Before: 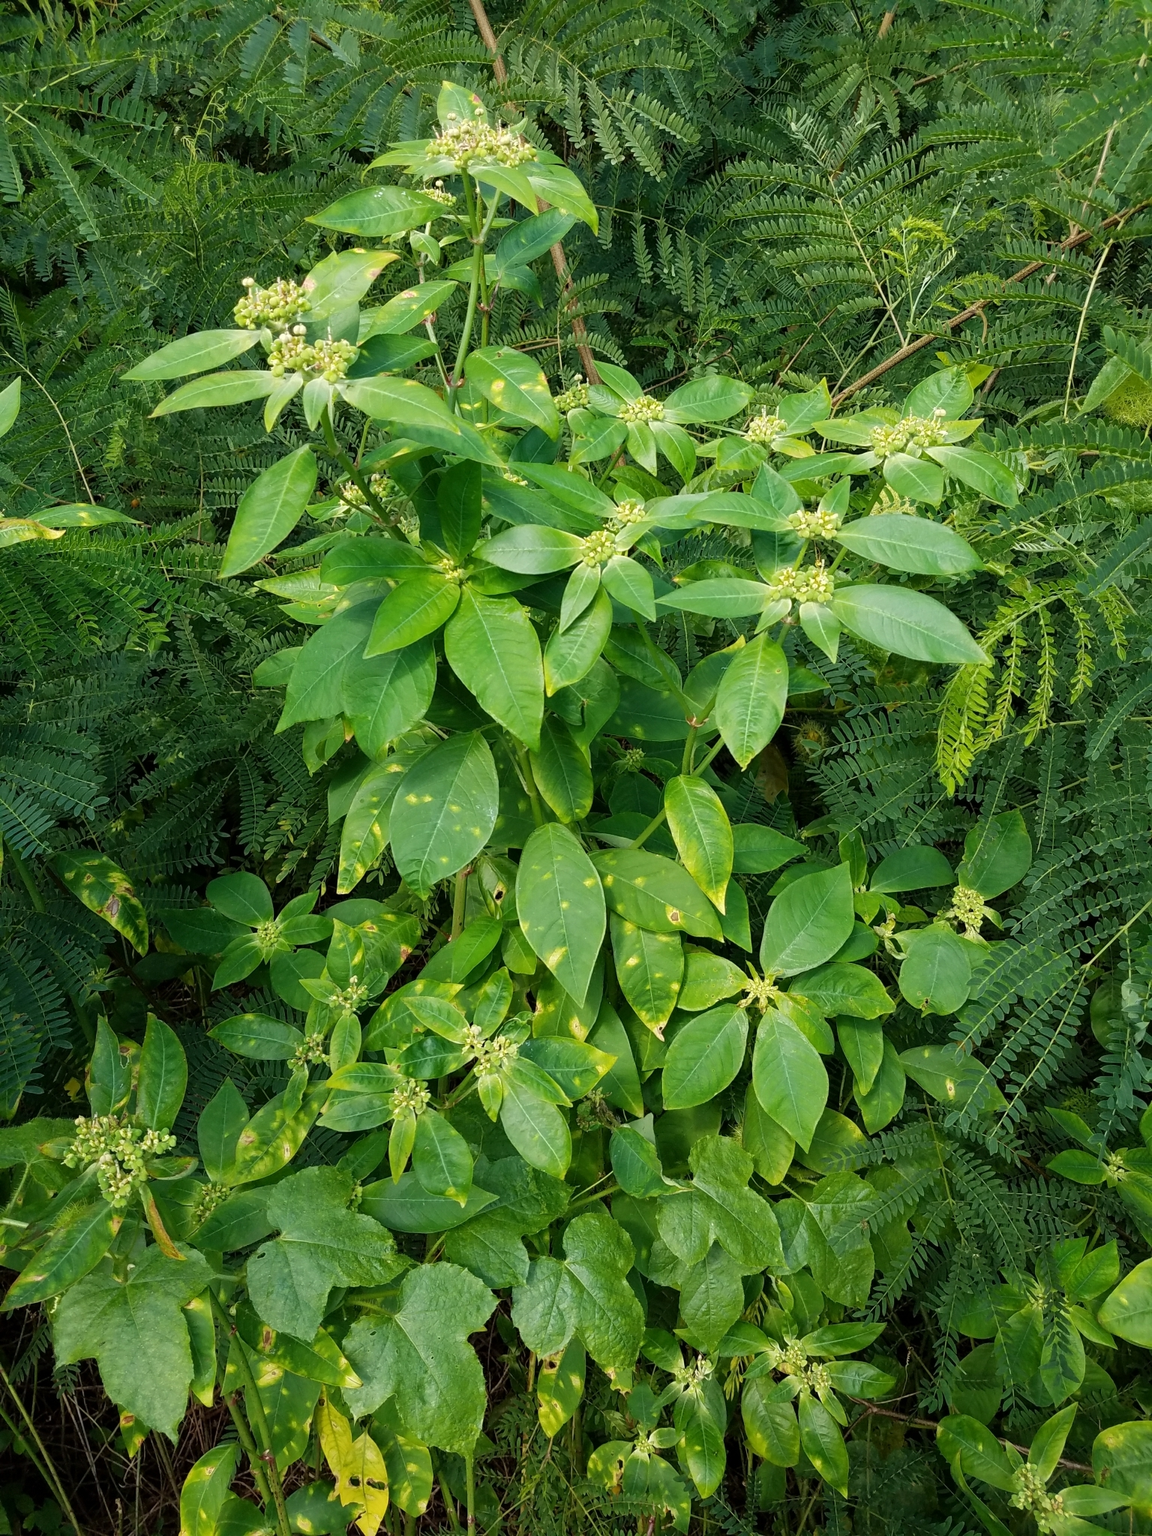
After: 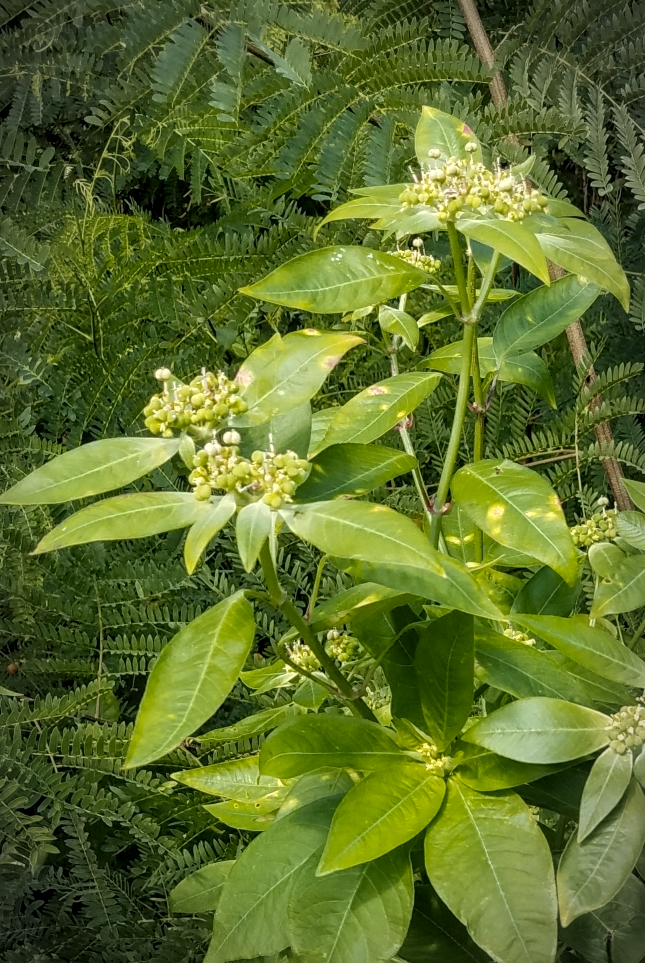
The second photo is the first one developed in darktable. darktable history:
crop and rotate: left 10.967%, top 0.103%, right 47%, bottom 52.854%
vignetting: automatic ratio true
color zones: curves: ch0 [(0.254, 0.492) (0.724, 0.62)]; ch1 [(0.25, 0.528) (0.719, 0.796)]; ch2 [(0, 0.472) (0.25, 0.5) (0.73, 0.184)]
local contrast: on, module defaults
